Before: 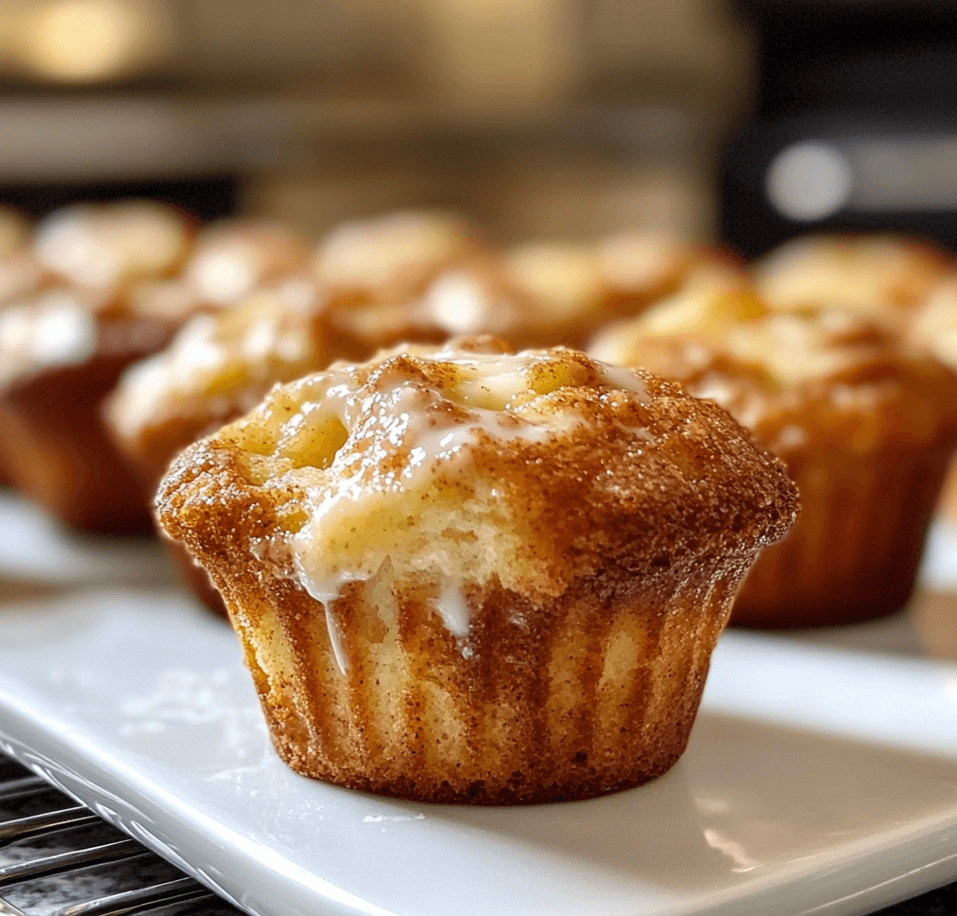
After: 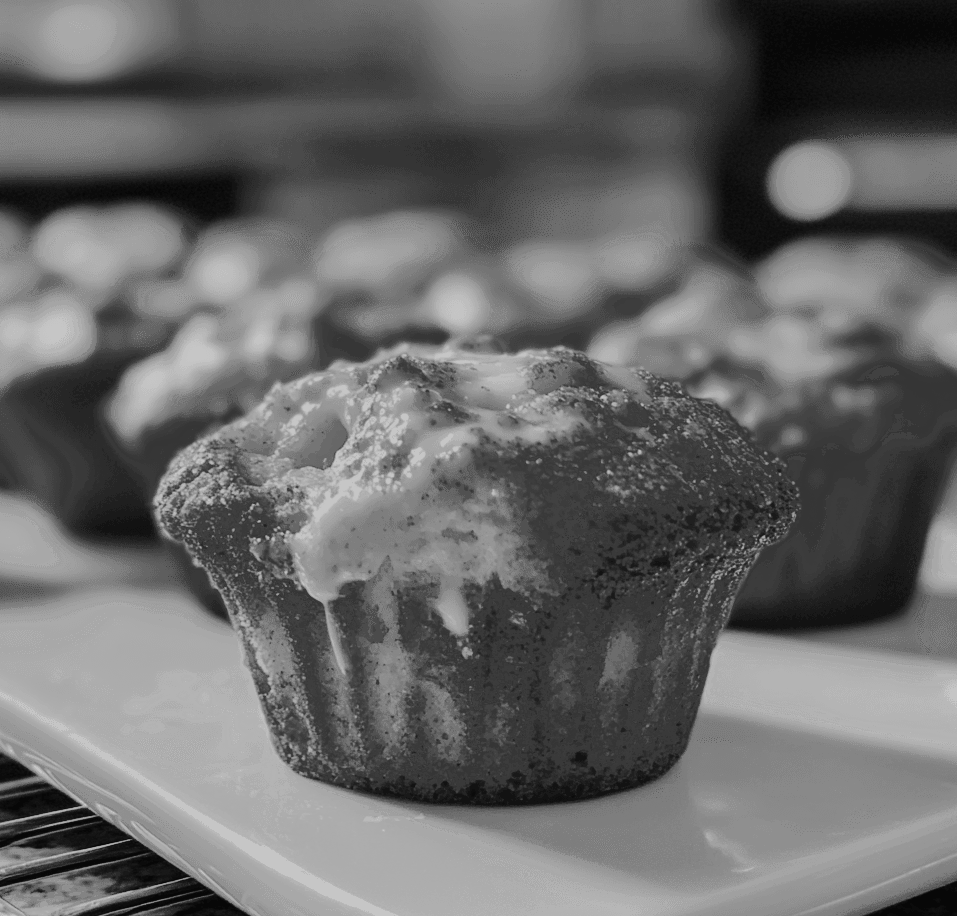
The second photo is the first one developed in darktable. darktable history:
tone equalizer: -8 EV -0.033 EV, -7 EV 0.032 EV, -6 EV -0.007 EV, -5 EV 0.005 EV, -4 EV -0.041 EV, -3 EV -0.24 EV, -2 EV -0.656 EV, -1 EV -0.993 EV, +0 EV -0.987 EV, edges refinement/feathering 500, mask exposure compensation -1.57 EV, preserve details no
color zones: curves: ch0 [(0.002, 0.589) (0.107, 0.484) (0.146, 0.249) (0.217, 0.352) (0.309, 0.525) (0.39, 0.404) (0.455, 0.169) (0.597, 0.055) (0.724, 0.212) (0.775, 0.691) (0.869, 0.571) (1, 0.587)]; ch1 [(0, 0) (0.143, 0) (0.286, 0) (0.429, 0) (0.571, 0) (0.714, 0) (0.857, 0)]
tone curve: curves: ch0 [(0, 0) (0.003, 0.015) (0.011, 0.021) (0.025, 0.032) (0.044, 0.046) (0.069, 0.062) (0.1, 0.08) (0.136, 0.117) (0.177, 0.165) (0.224, 0.221) (0.277, 0.298) (0.335, 0.385) (0.399, 0.469) (0.468, 0.558) (0.543, 0.637) (0.623, 0.708) (0.709, 0.771) (0.801, 0.84) (0.898, 0.907) (1, 1)], preserve colors none
